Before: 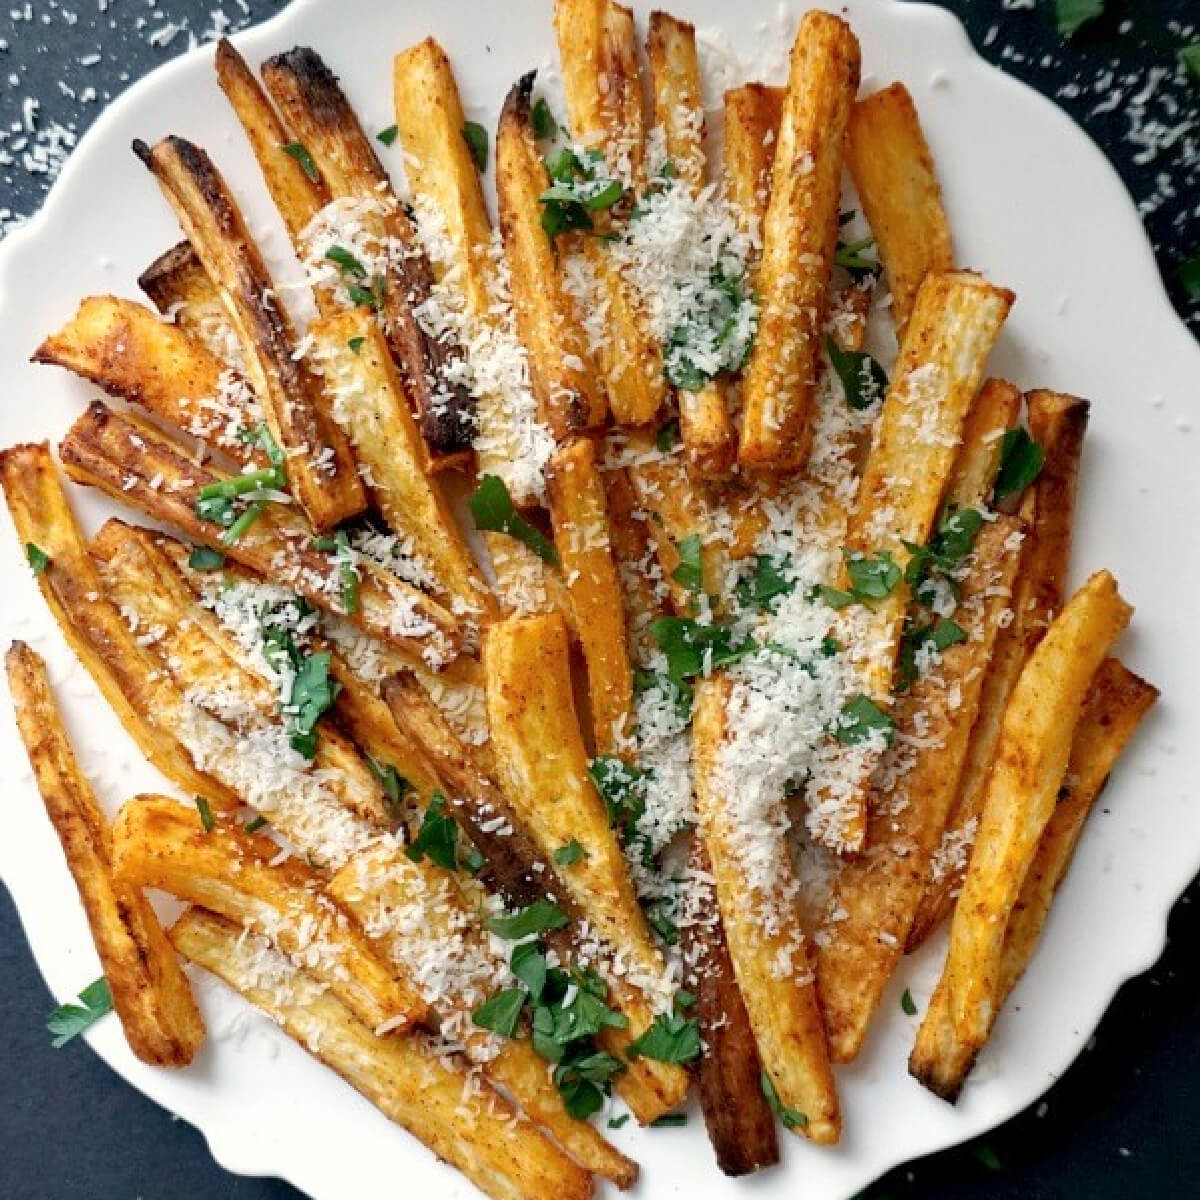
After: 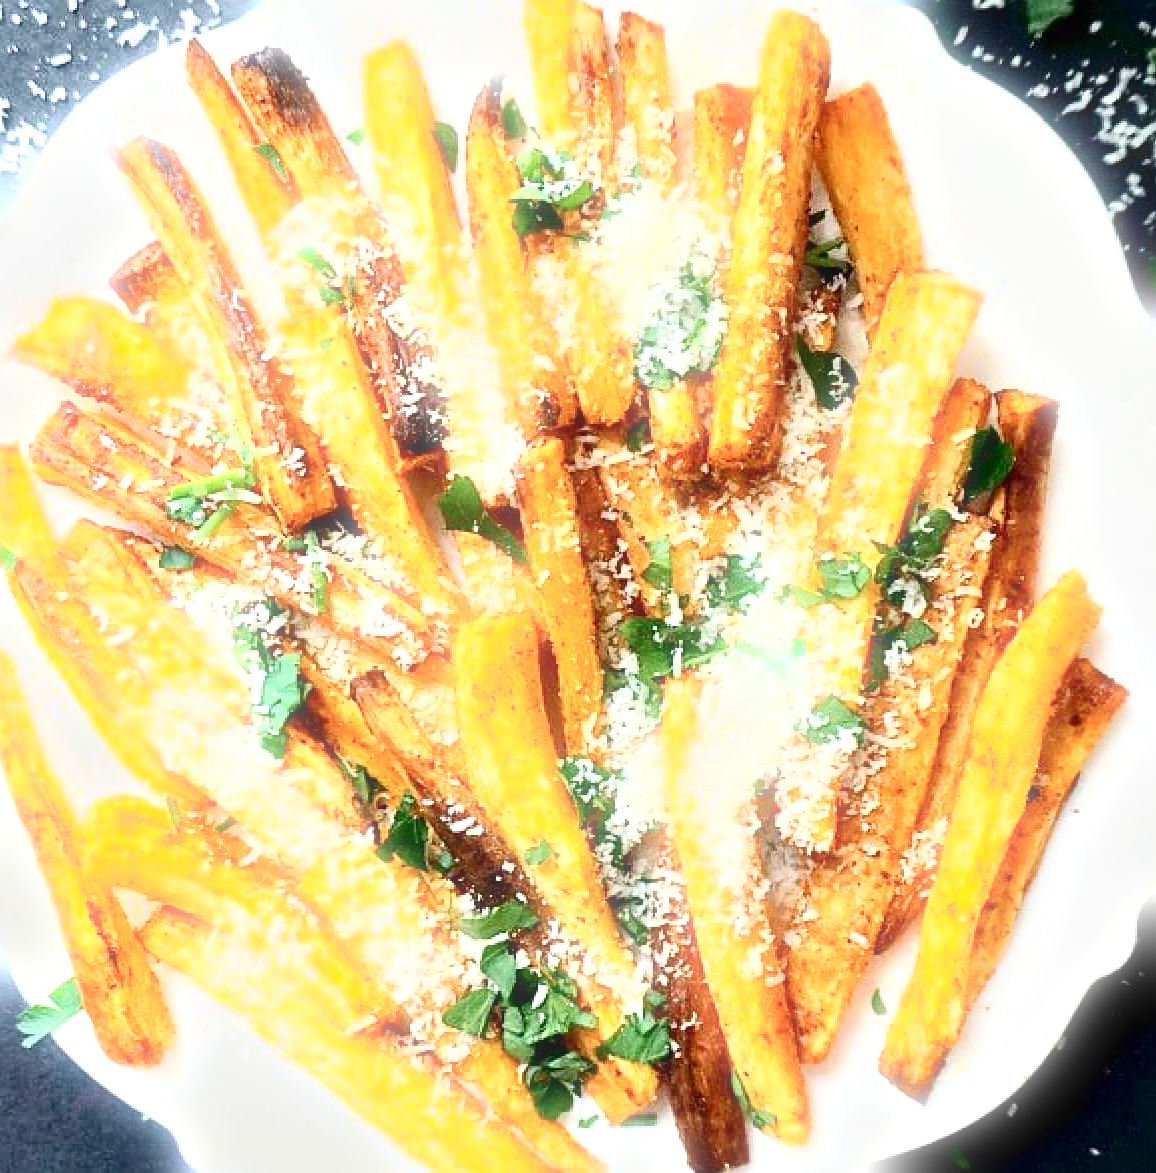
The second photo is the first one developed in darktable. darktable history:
local contrast: mode bilateral grid, contrast 20, coarseness 50, detail 120%, midtone range 0.2
contrast brightness saturation: contrast 0.28
sharpen: on, module defaults
exposure: black level correction 0, exposure 1.1 EV, compensate exposure bias true, compensate highlight preservation false
bloom: size 5%, threshold 95%, strength 15%
crop and rotate: left 2.536%, right 1.107%, bottom 2.246%
